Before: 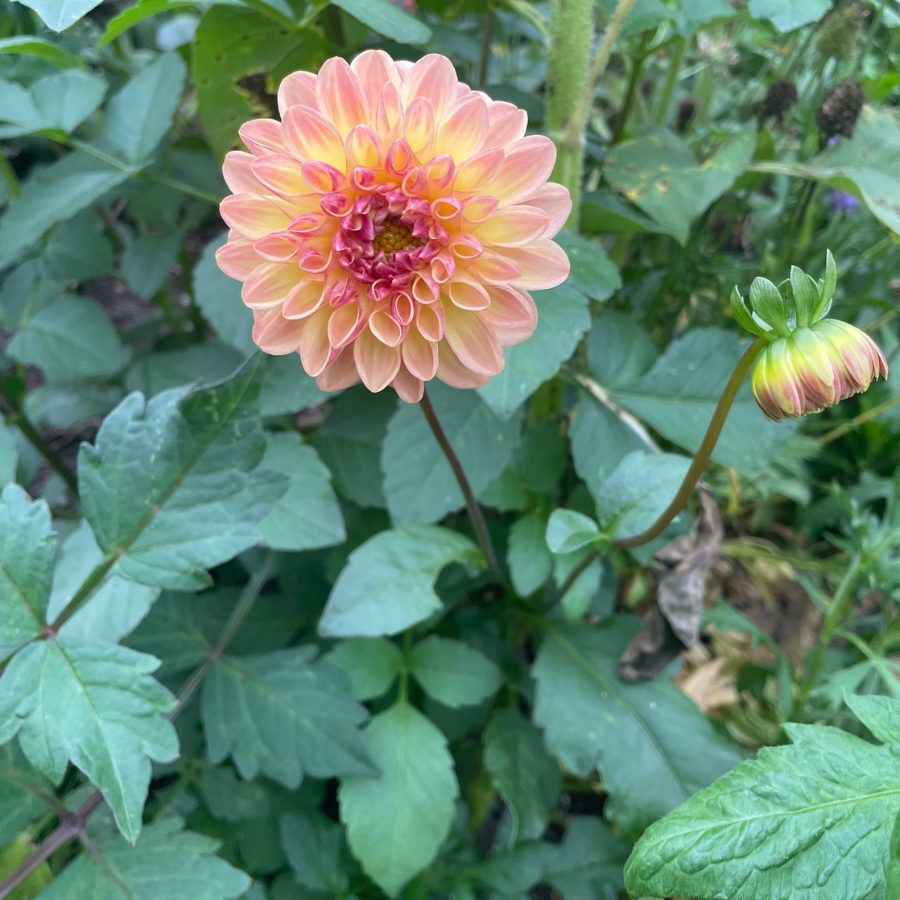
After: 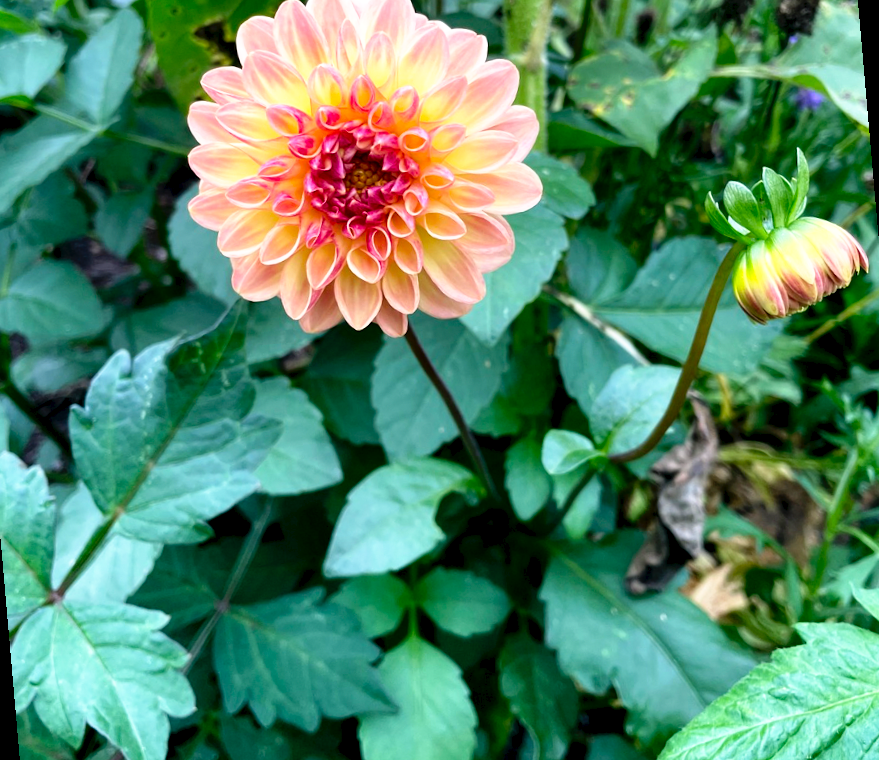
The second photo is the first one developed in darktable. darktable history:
exposure: black level correction 0.025, exposure 0.182 EV, compensate highlight preservation false
tone curve: curves: ch0 [(0, 0) (0.003, 0.023) (0.011, 0.024) (0.025, 0.028) (0.044, 0.035) (0.069, 0.043) (0.1, 0.052) (0.136, 0.063) (0.177, 0.094) (0.224, 0.145) (0.277, 0.209) (0.335, 0.281) (0.399, 0.364) (0.468, 0.453) (0.543, 0.553) (0.623, 0.66) (0.709, 0.767) (0.801, 0.88) (0.898, 0.968) (1, 1)], preserve colors none
rotate and perspective: rotation -5°, crop left 0.05, crop right 0.952, crop top 0.11, crop bottom 0.89
